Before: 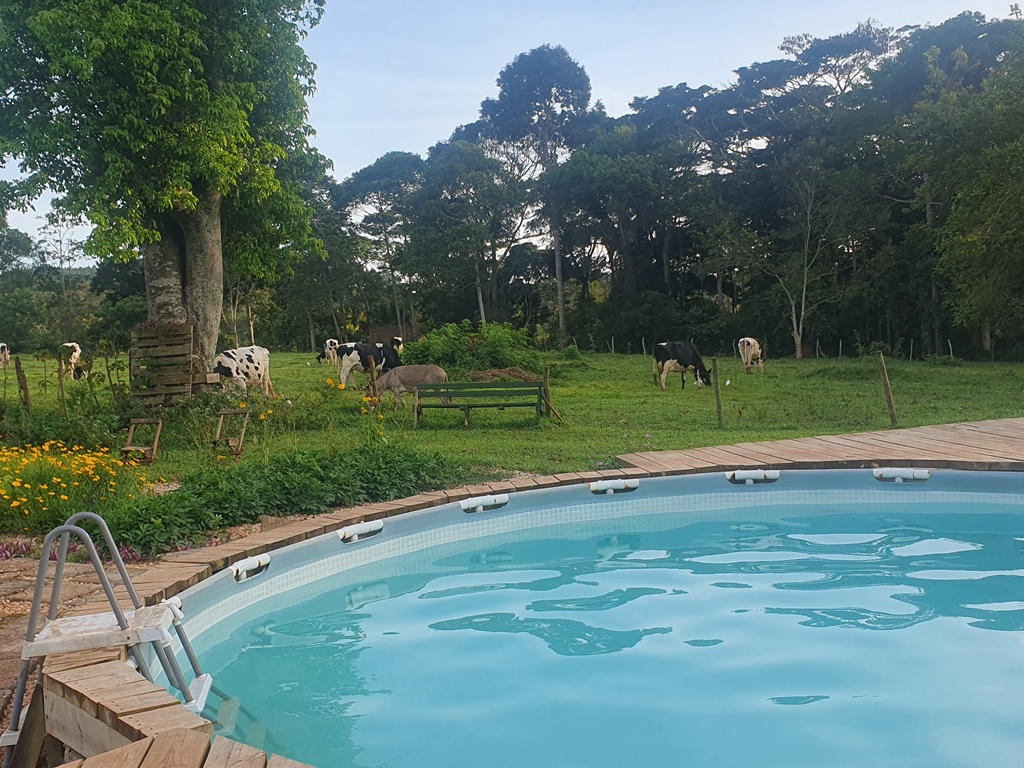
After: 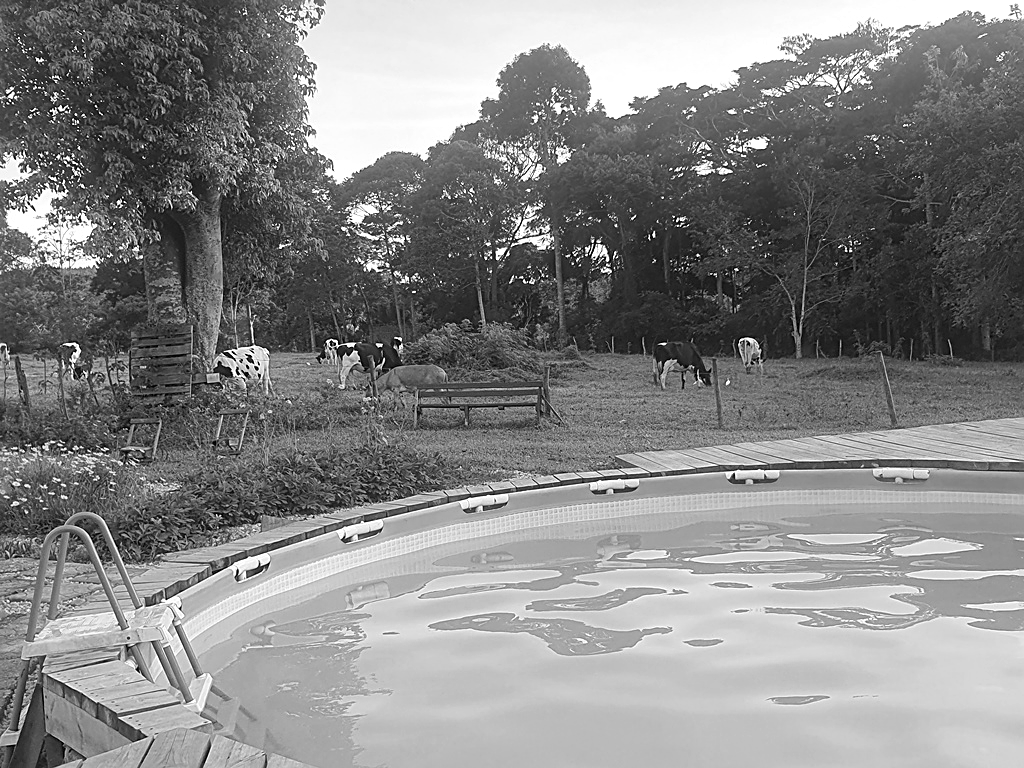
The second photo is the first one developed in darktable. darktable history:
sharpen: on, module defaults
exposure: black level correction 0, exposure 0.4 EV, compensate exposure bias true, compensate highlight preservation false
color contrast: green-magenta contrast 0, blue-yellow contrast 0
